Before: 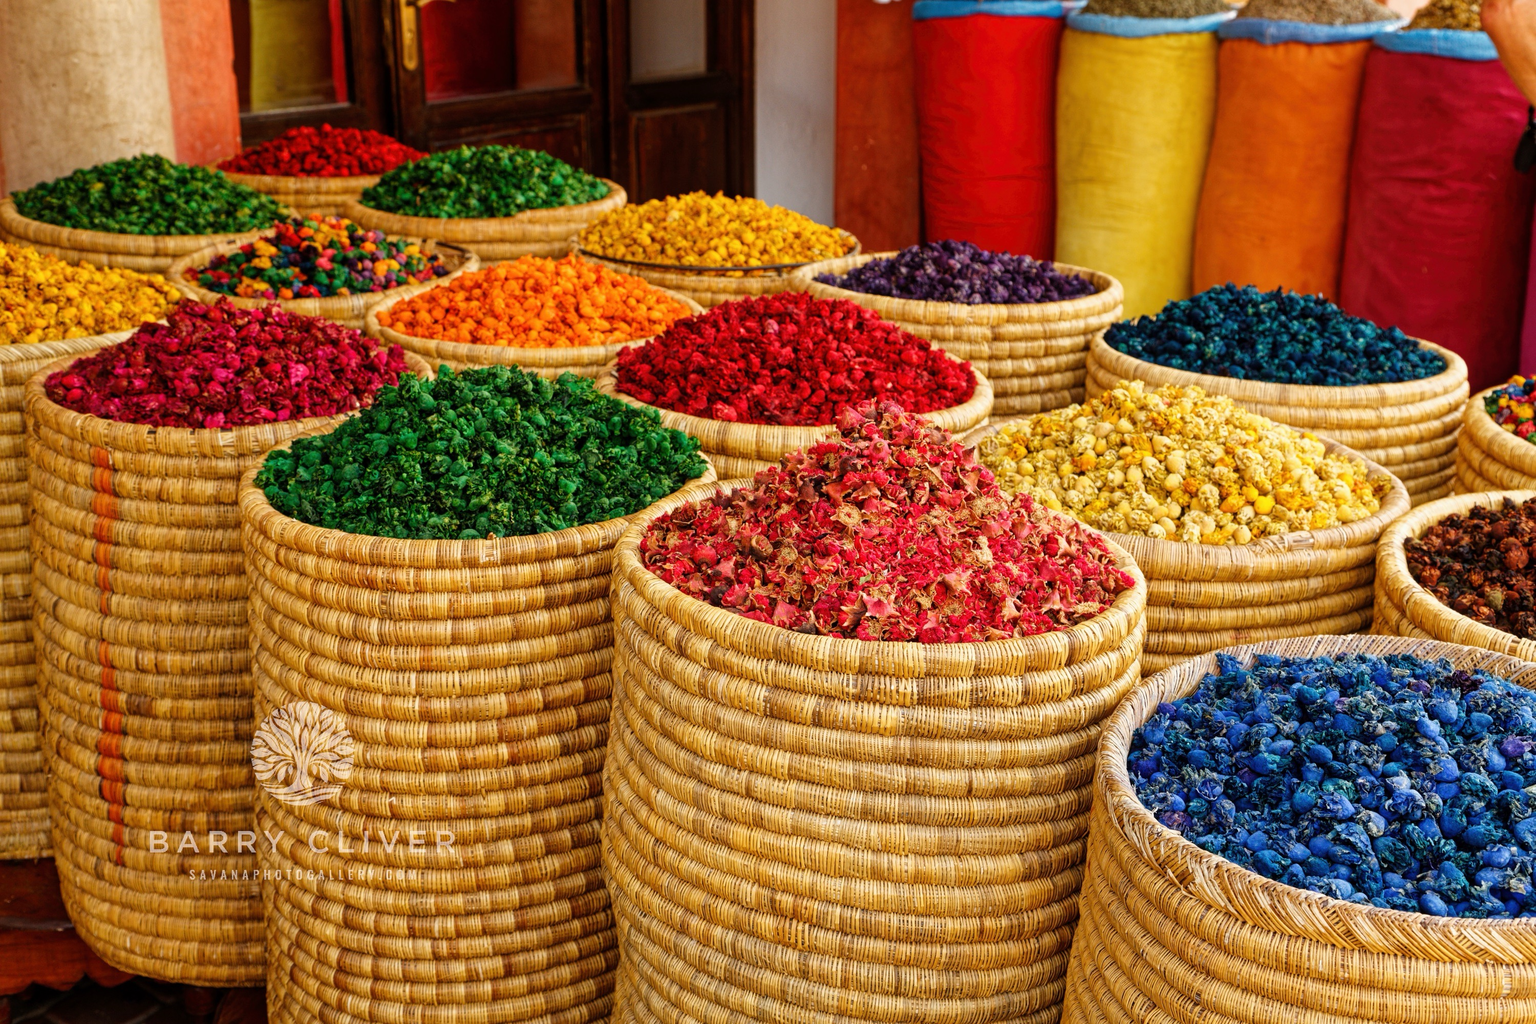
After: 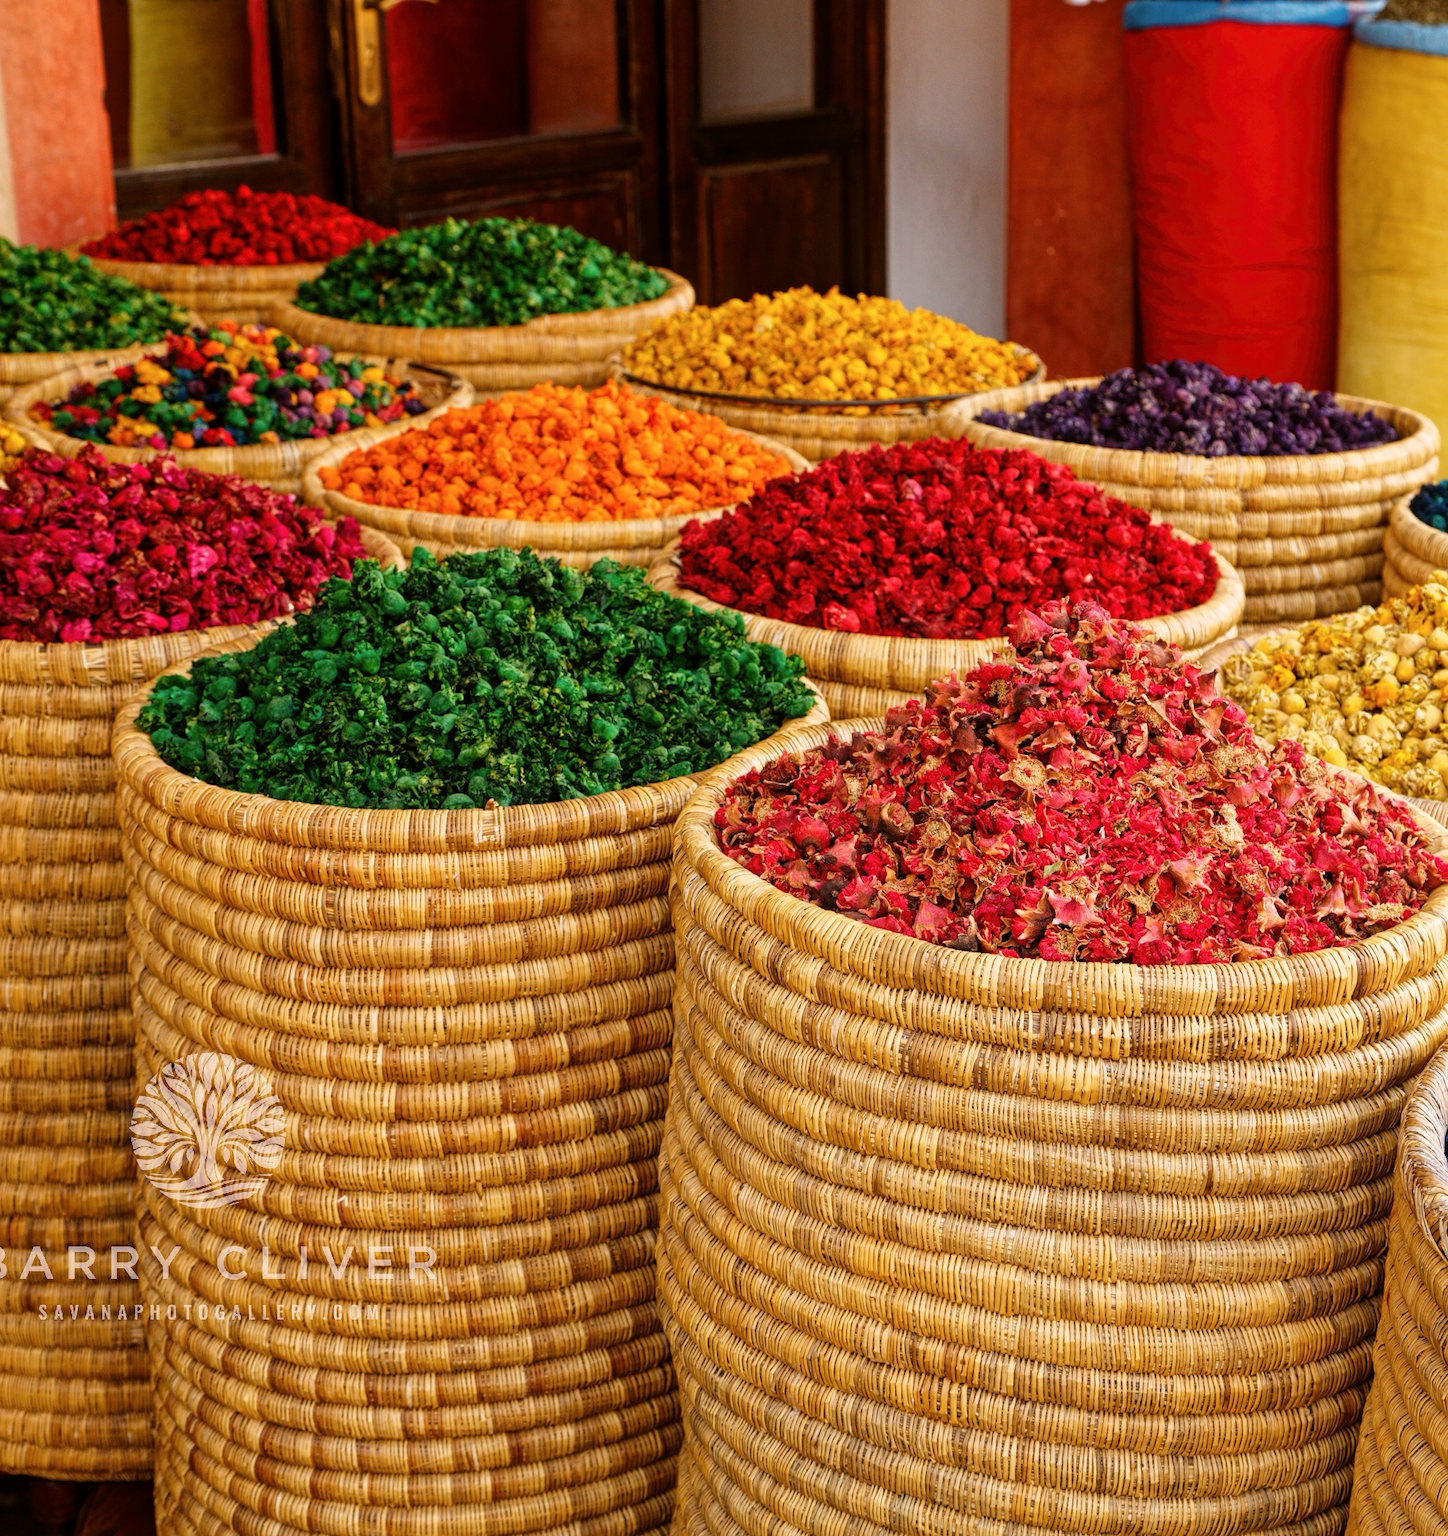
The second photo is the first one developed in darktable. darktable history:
crop: left 10.698%, right 26.404%
color correction: highlights a* 3.17, highlights b* -1.13, shadows a* -0.06, shadows b* 2.09, saturation 0.976
